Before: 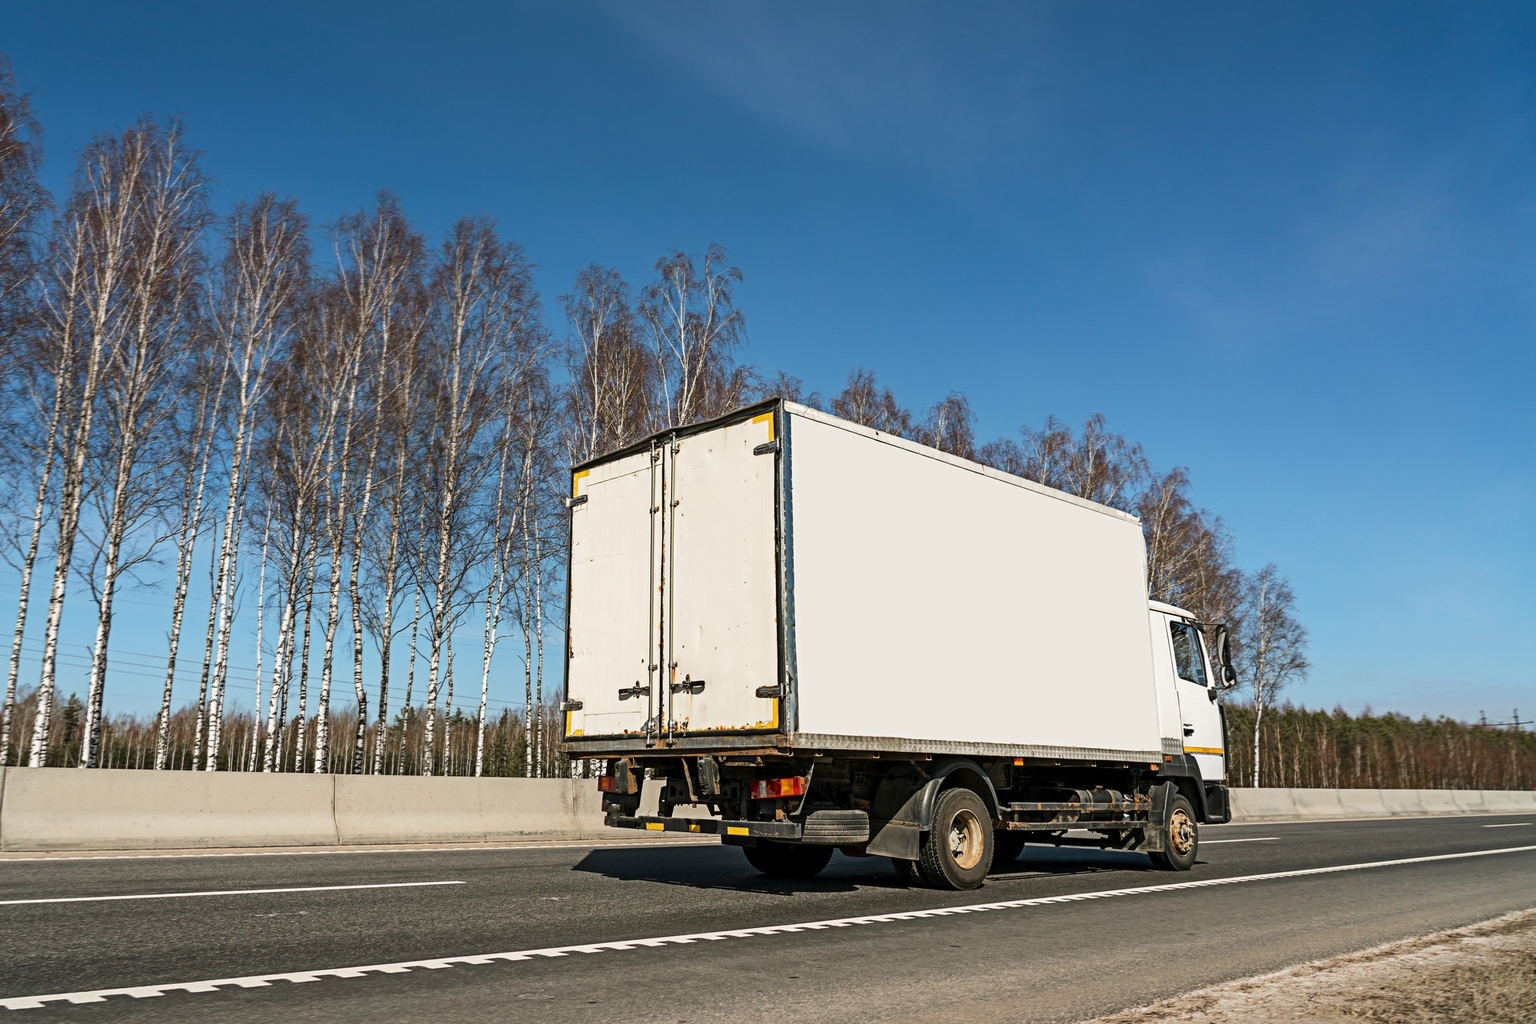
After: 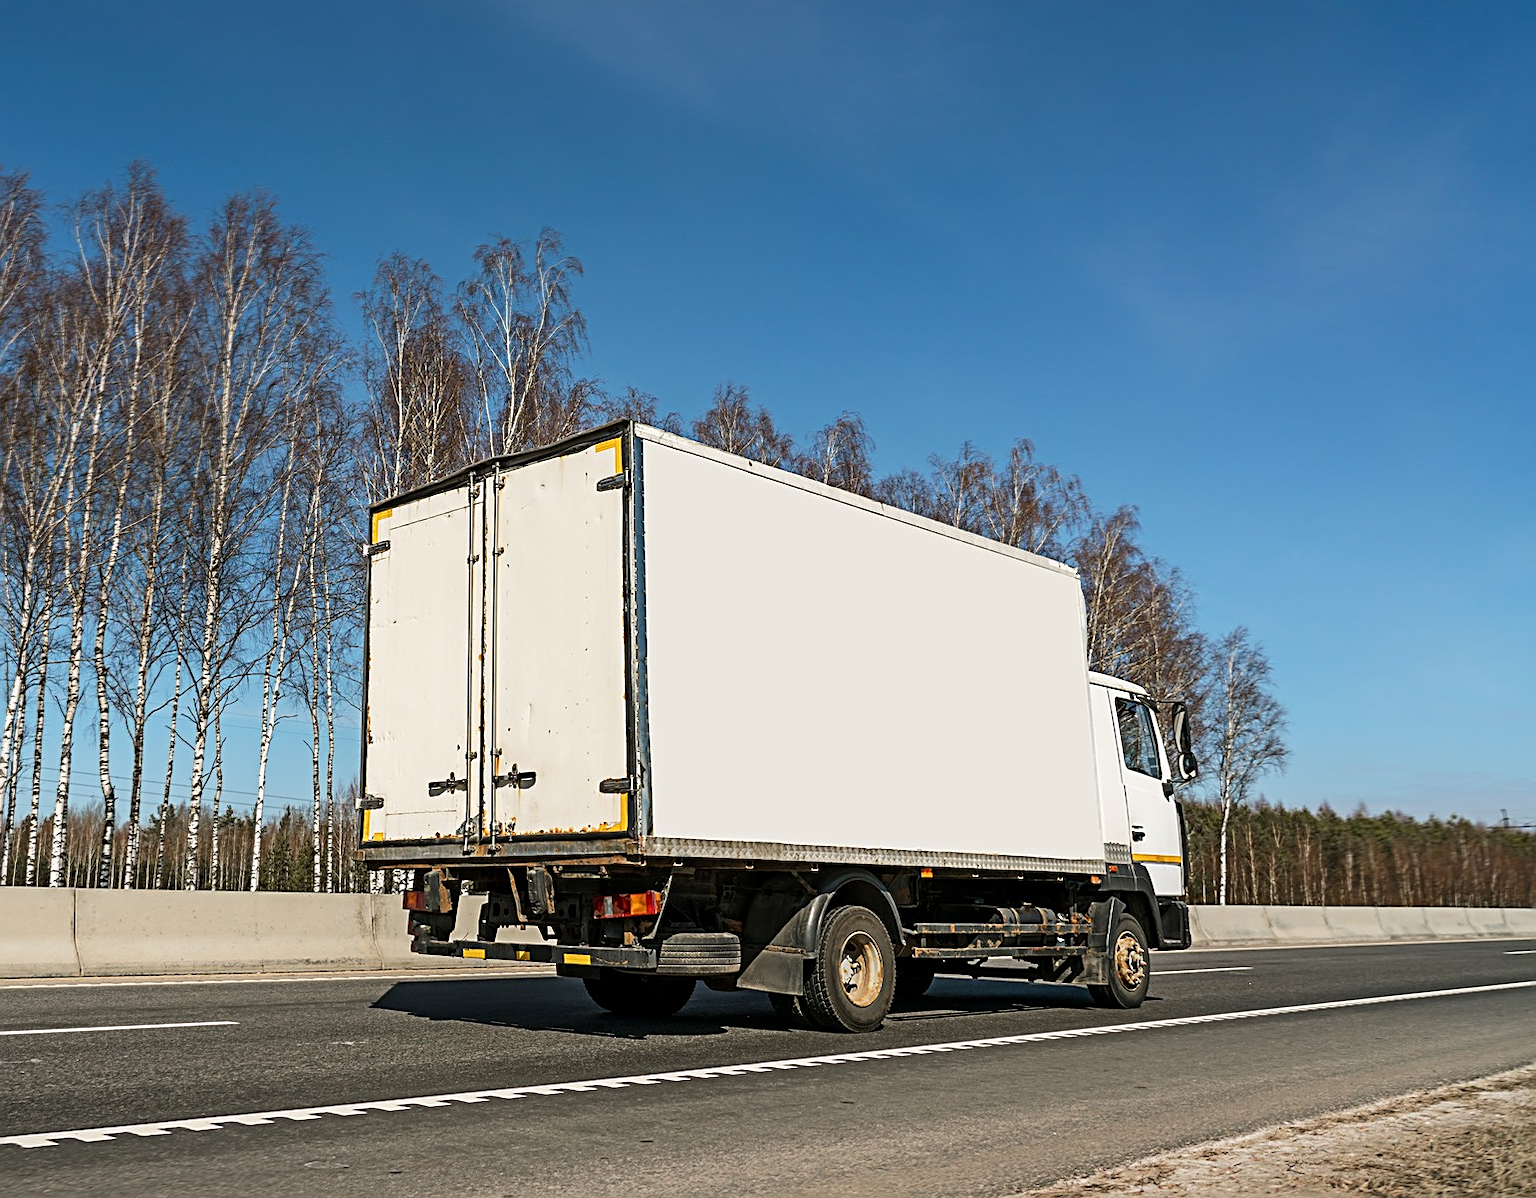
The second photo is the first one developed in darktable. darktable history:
crop and rotate: left 17.9%, top 5.977%, right 1.771%
sharpen: on, module defaults
